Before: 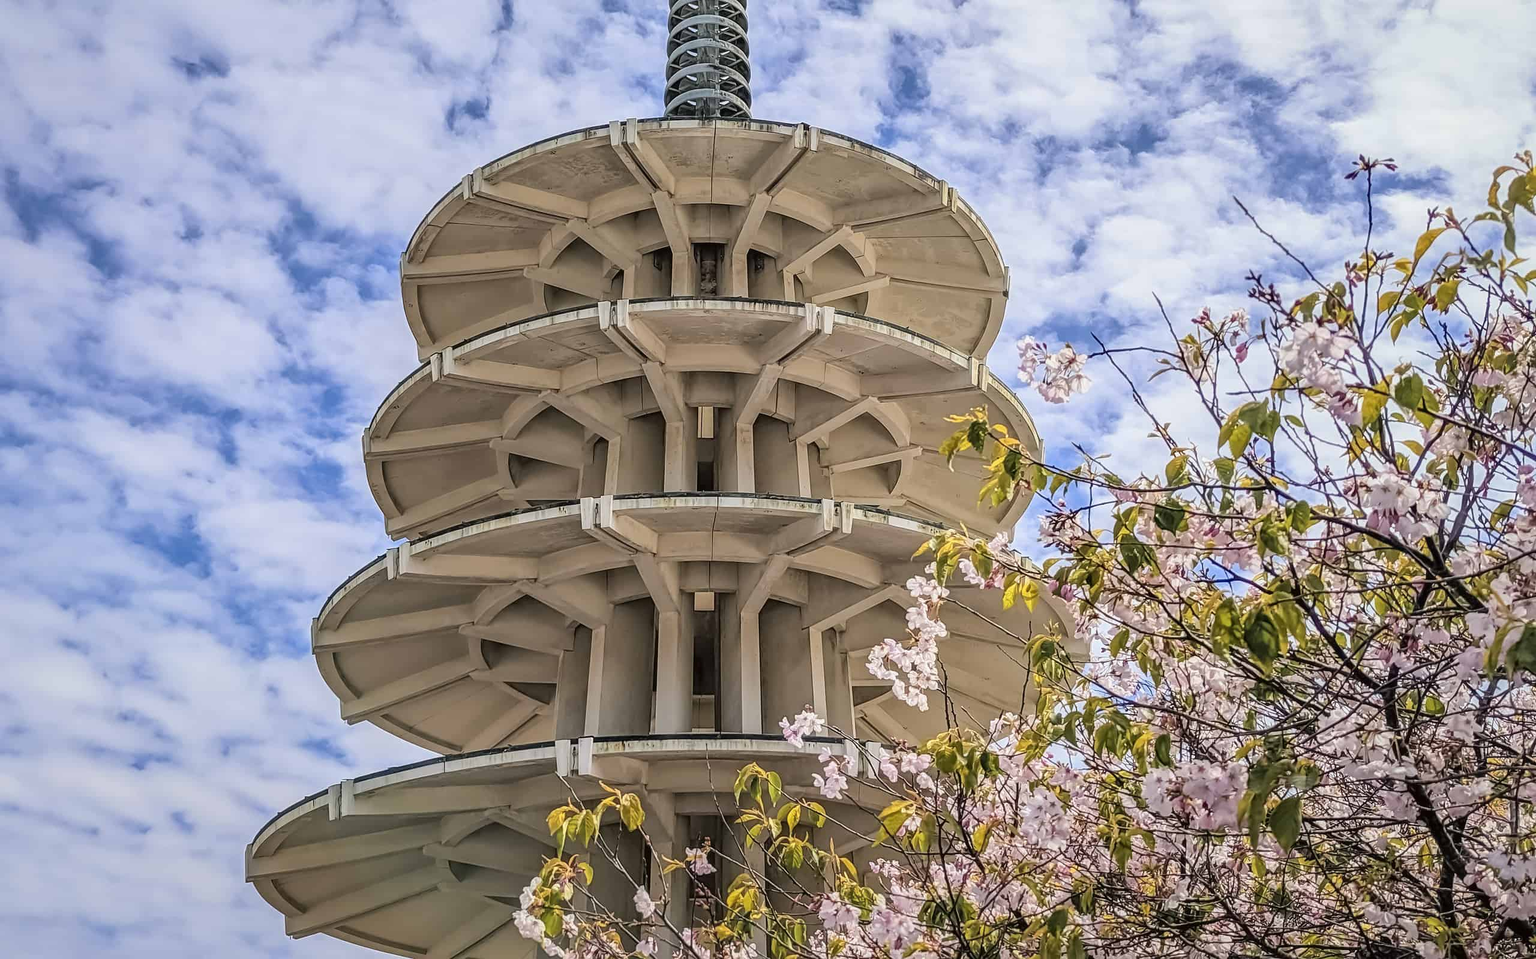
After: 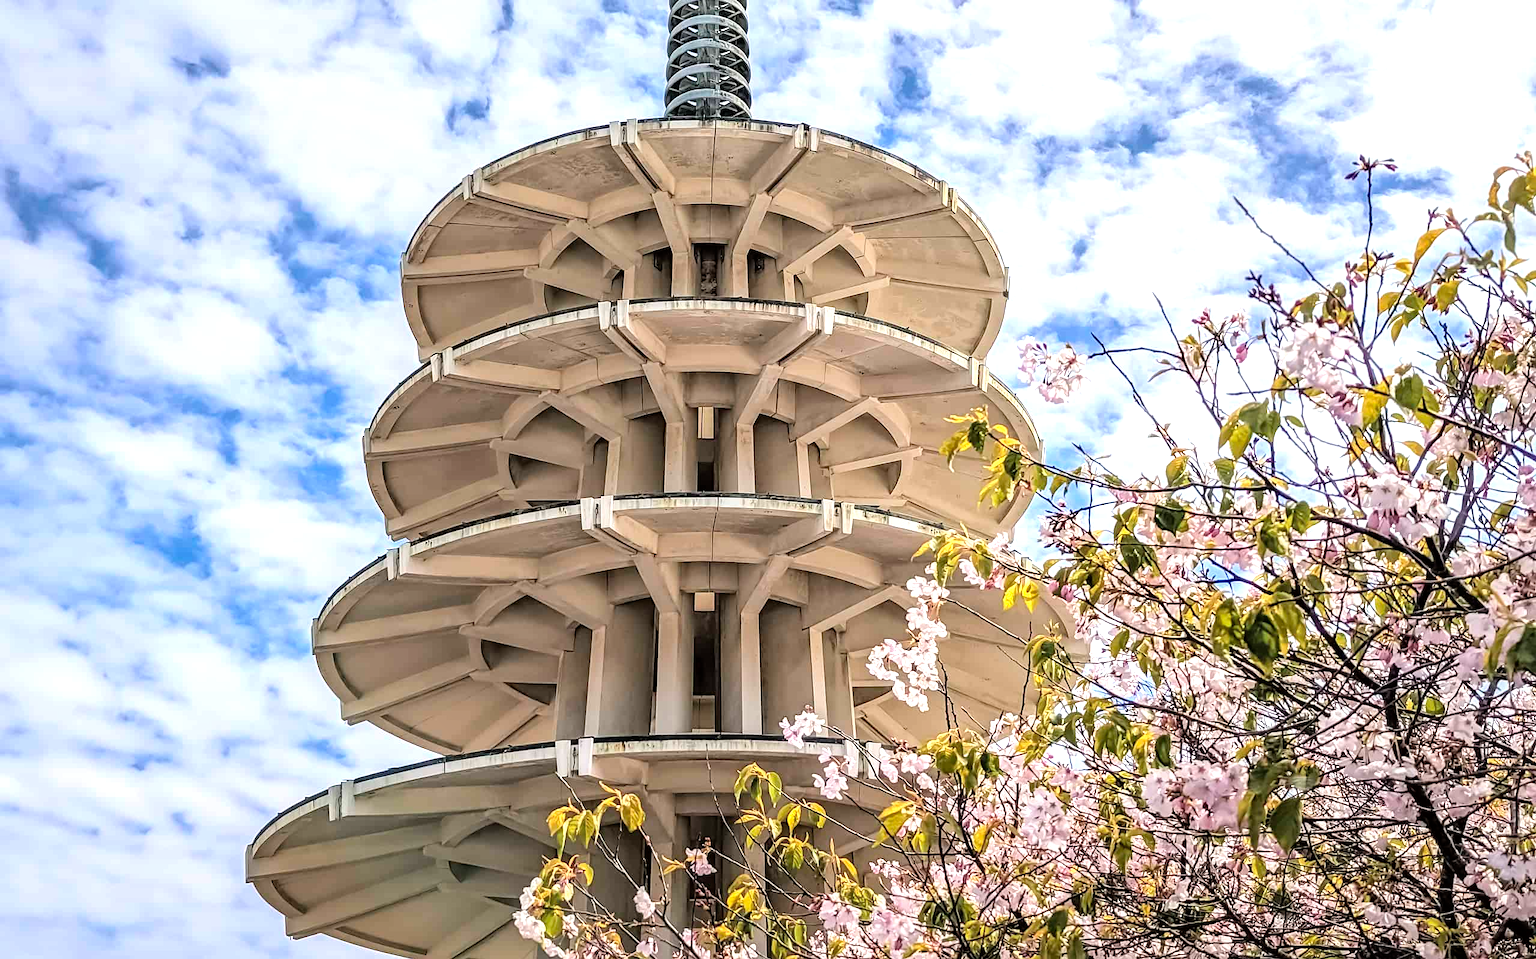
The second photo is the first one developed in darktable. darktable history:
tone equalizer: -8 EV -0.775 EV, -7 EV -0.731 EV, -6 EV -0.606 EV, -5 EV -0.364 EV, -3 EV 0.381 EV, -2 EV 0.6 EV, -1 EV 0.7 EV, +0 EV 0.77 EV, mask exposure compensation -0.488 EV
